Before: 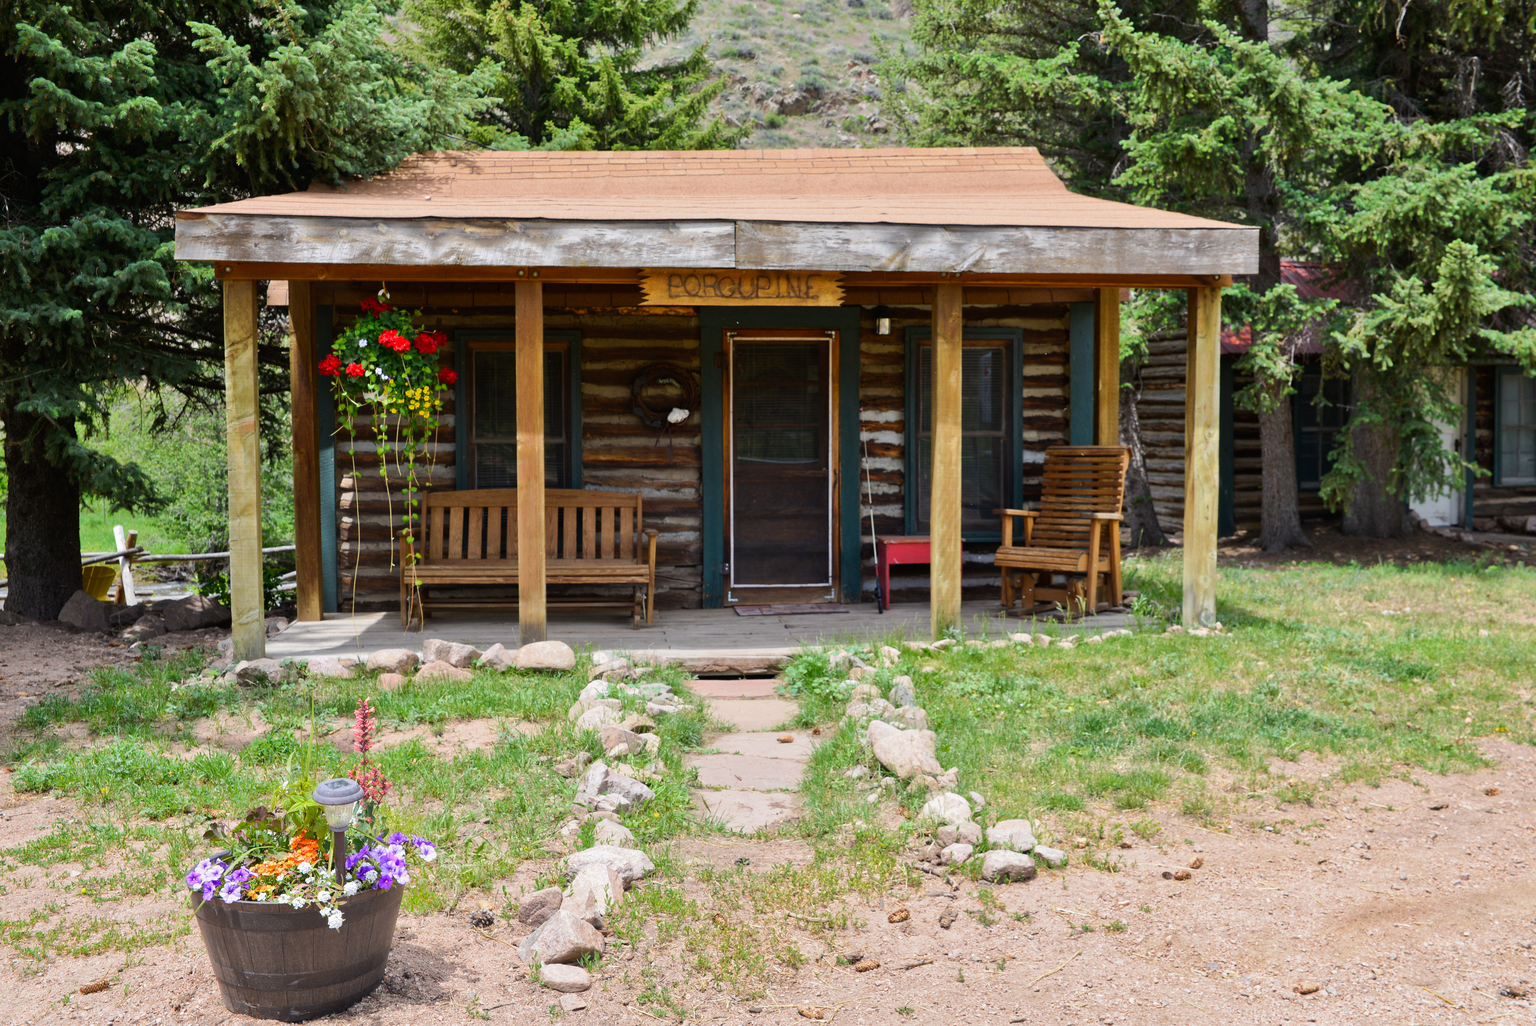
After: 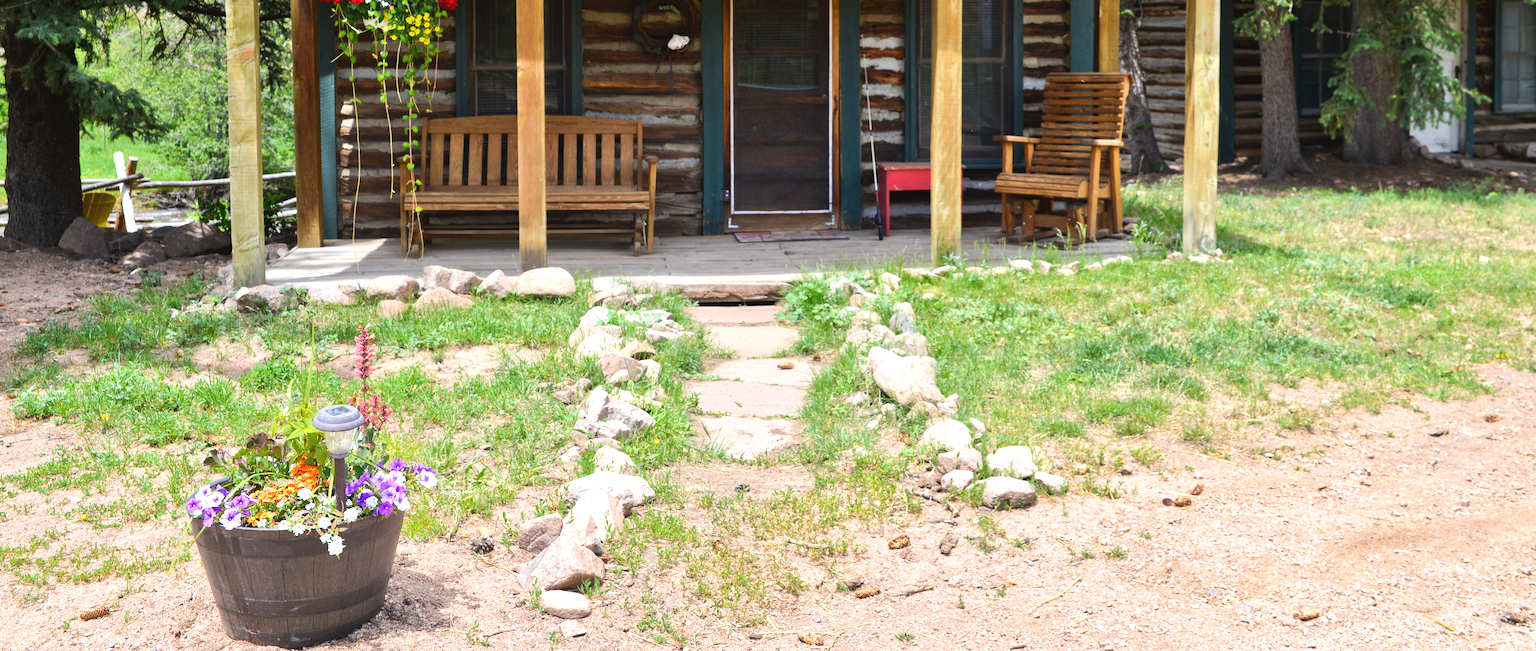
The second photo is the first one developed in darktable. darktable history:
exposure: black level correction -0.002, exposure 0.54 EV, compensate highlight preservation false
crop and rotate: top 36.435%
